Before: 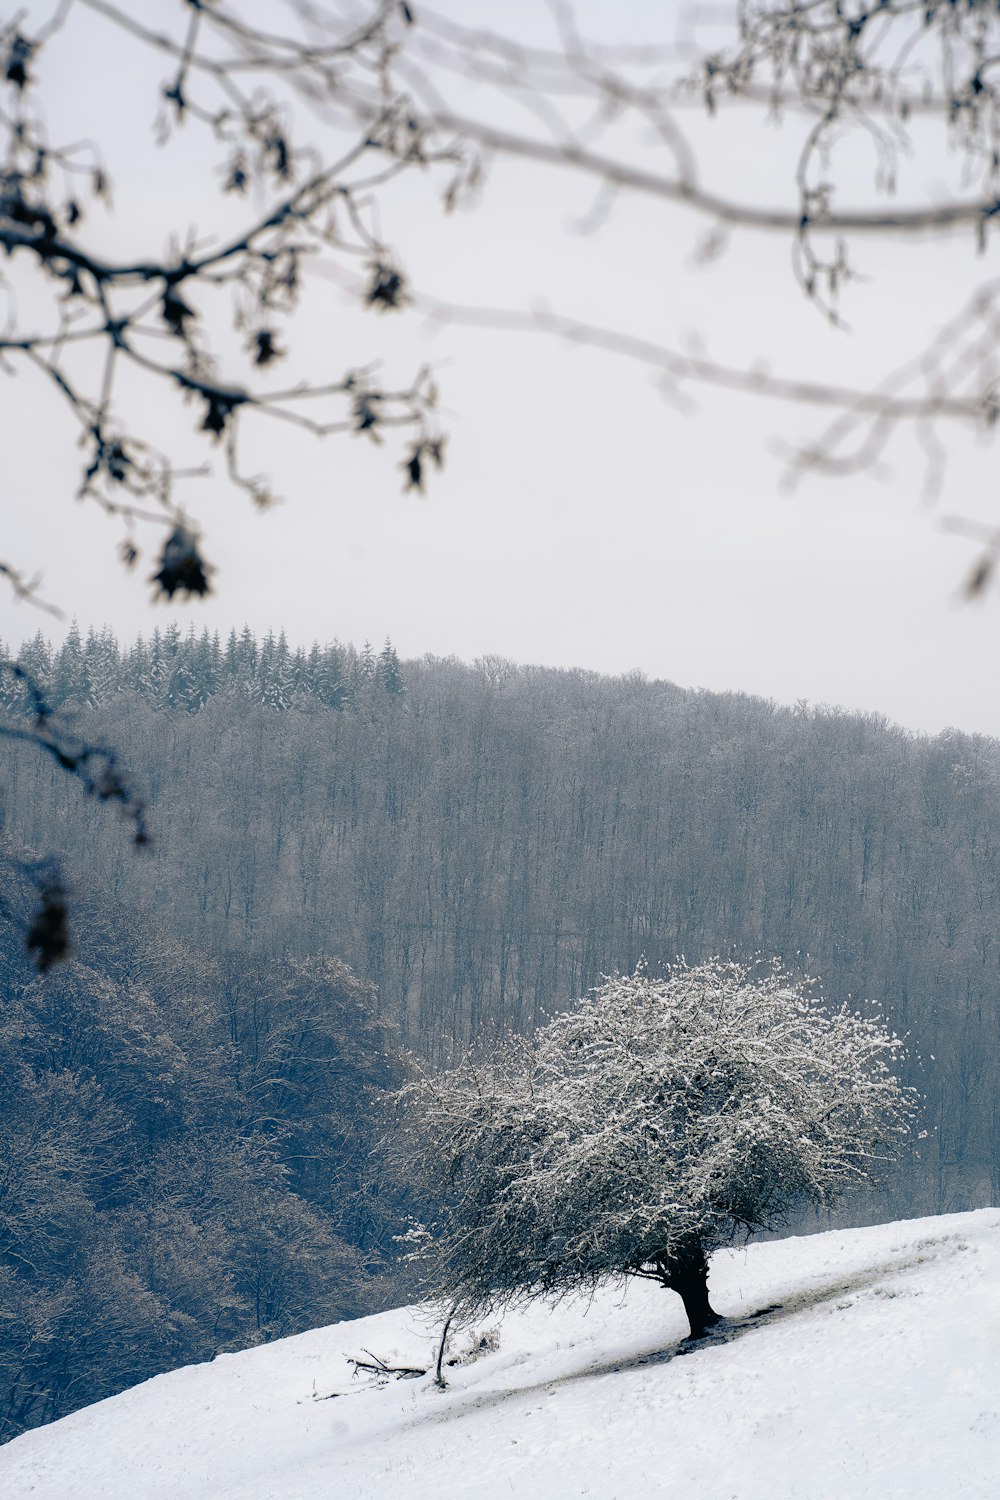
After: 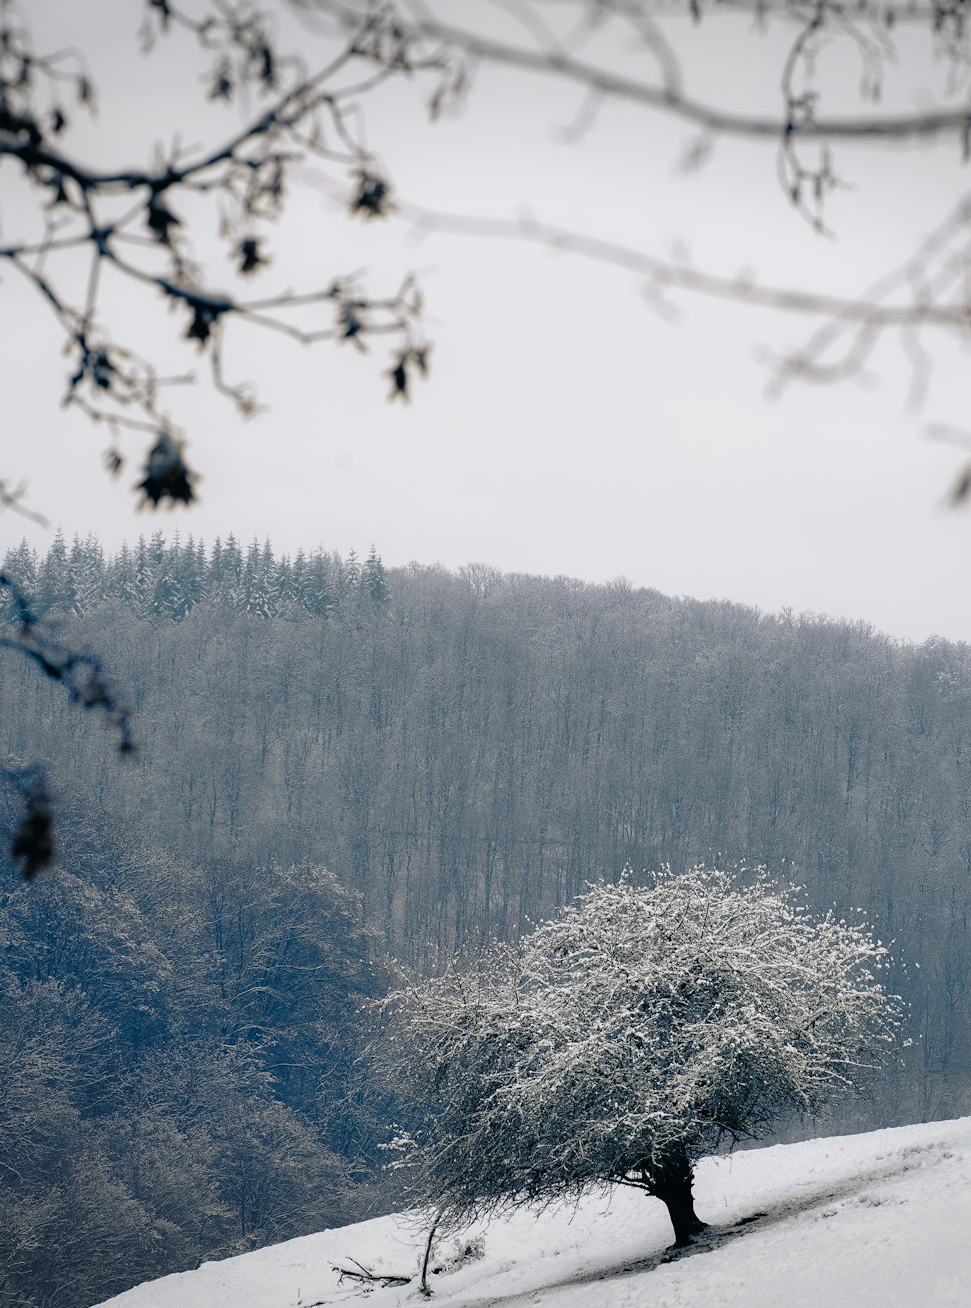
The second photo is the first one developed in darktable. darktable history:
crop: left 1.507%, top 6.147%, right 1.379%, bottom 6.637%
vignetting: fall-off start 100%, brightness -0.282, width/height ratio 1.31
